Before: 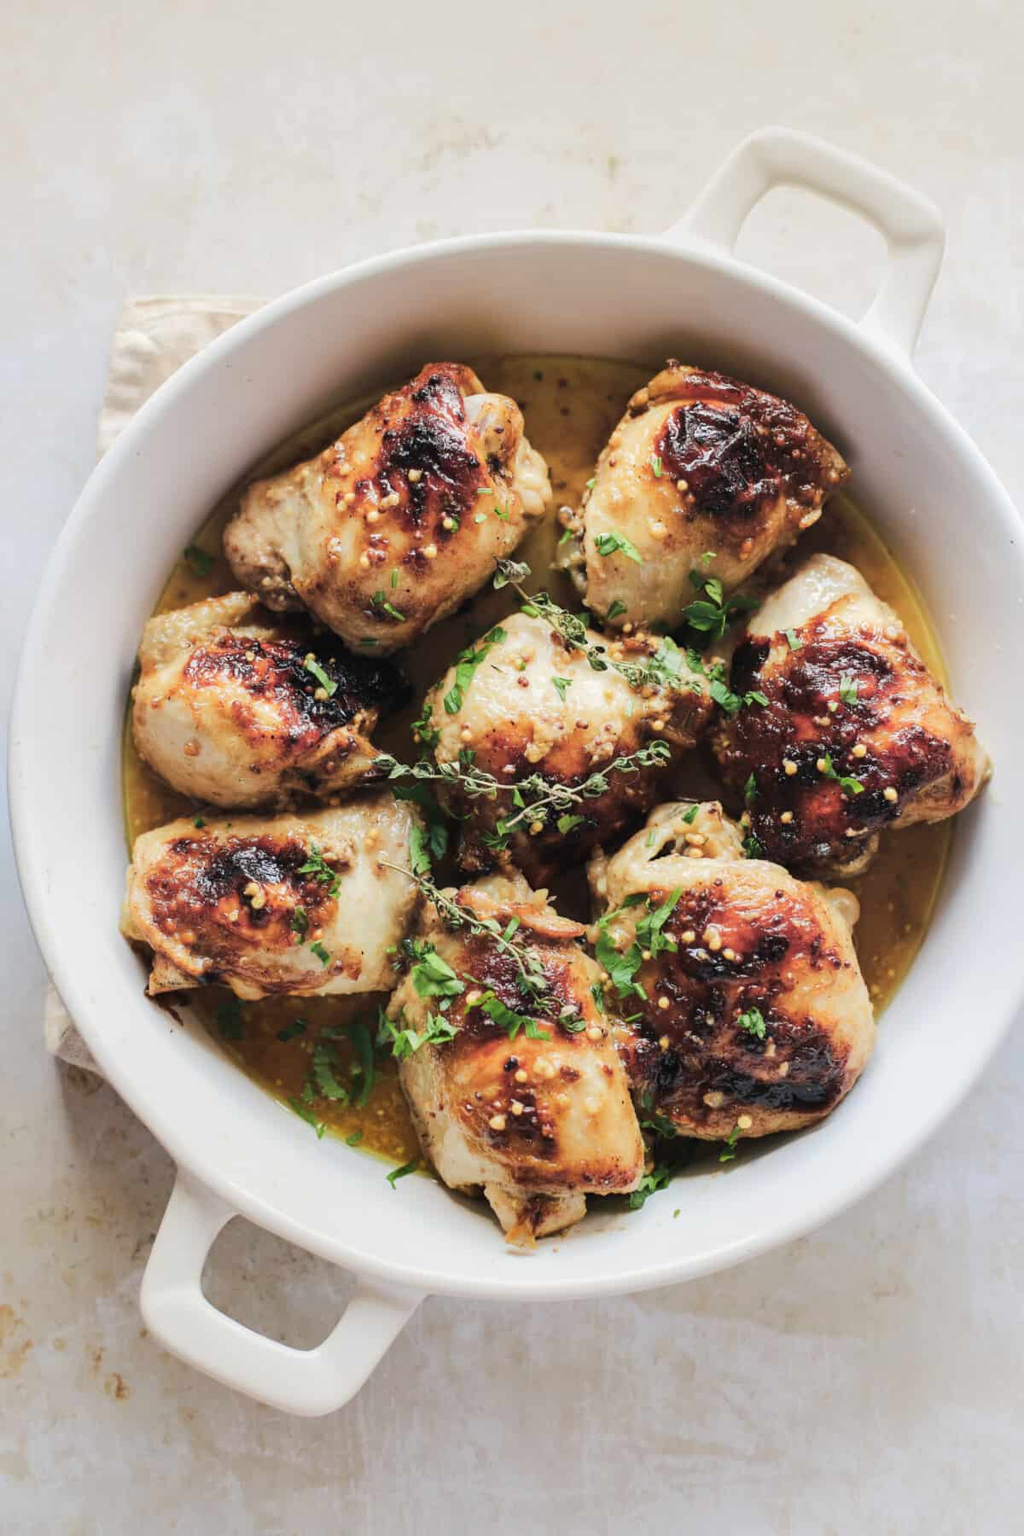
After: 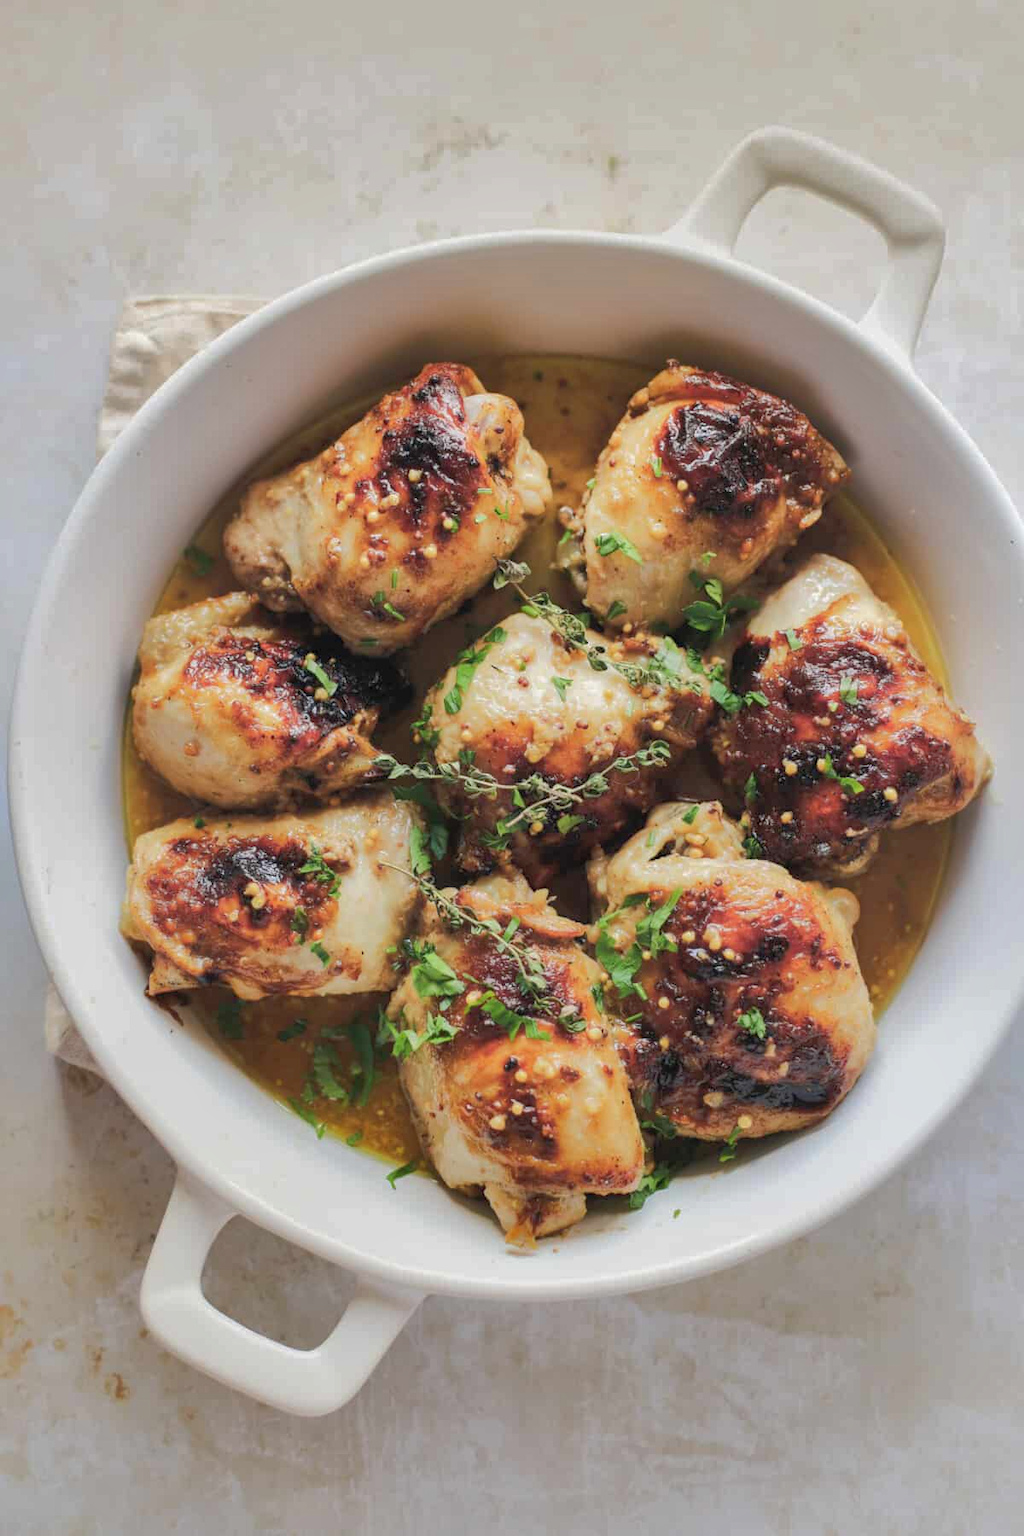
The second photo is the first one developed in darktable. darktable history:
shadows and highlights: shadows 58.62, highlights -59.78
